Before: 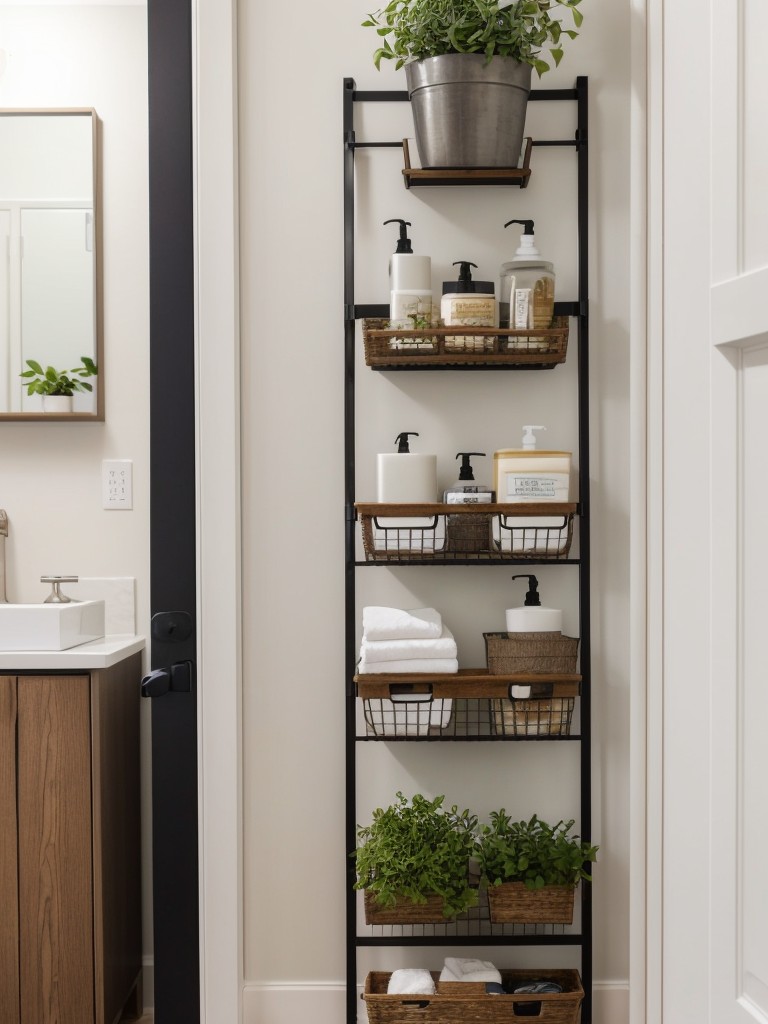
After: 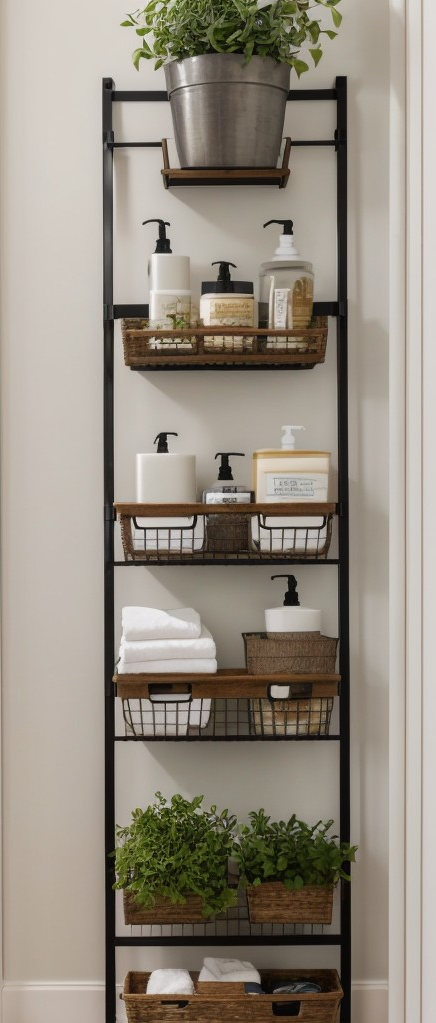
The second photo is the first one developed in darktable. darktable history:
crop: left 31.444%, top 0.016%, right 11.665%
